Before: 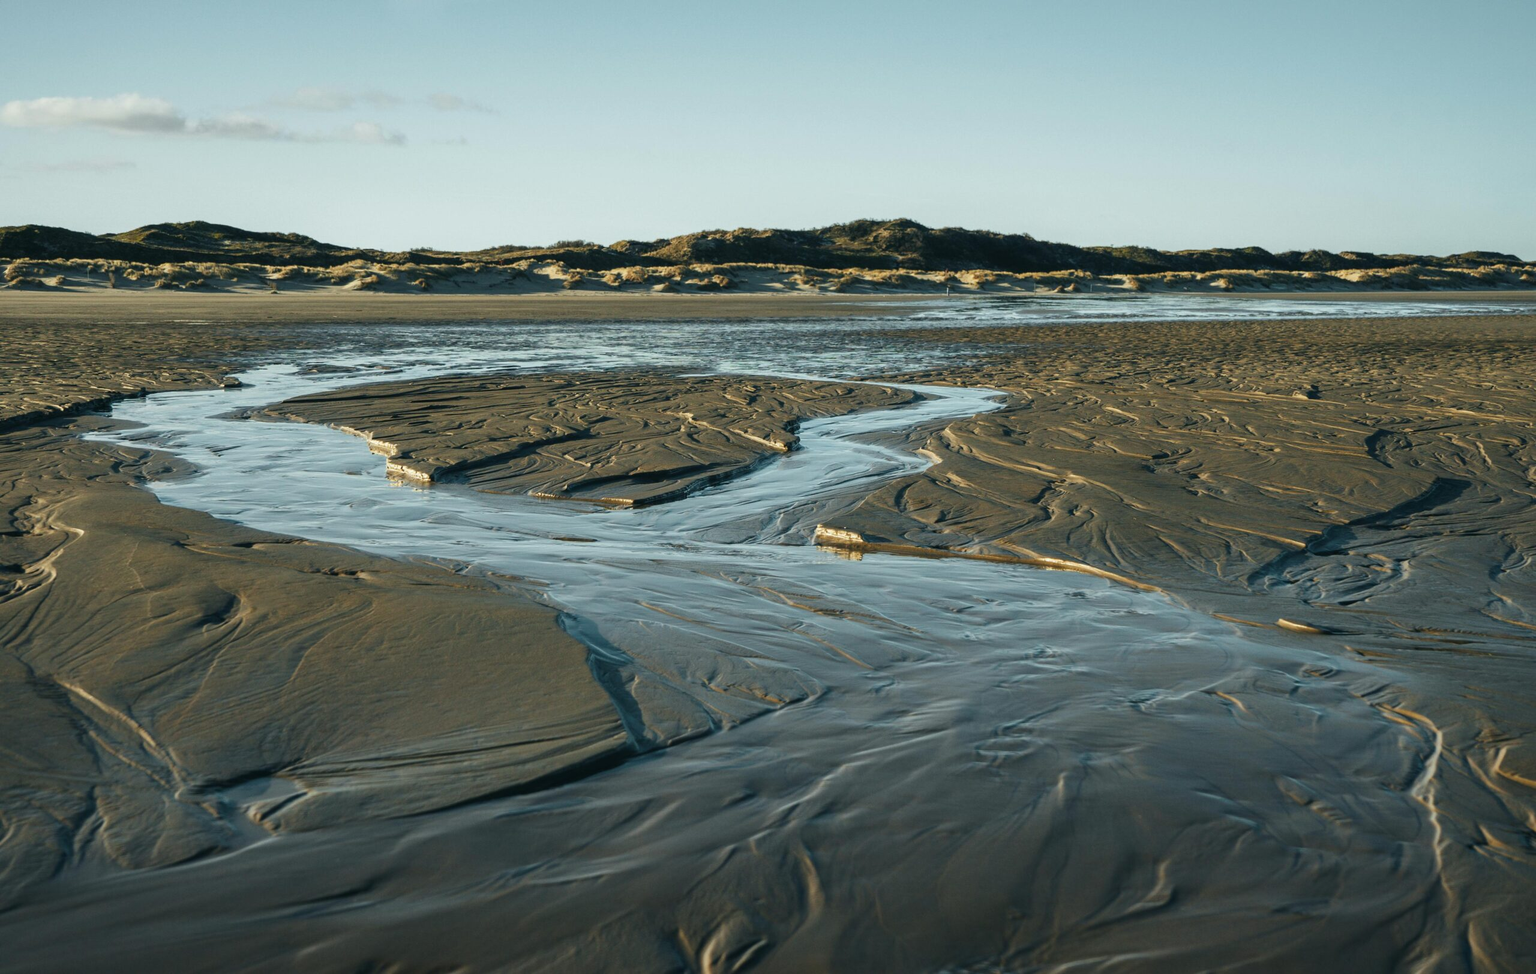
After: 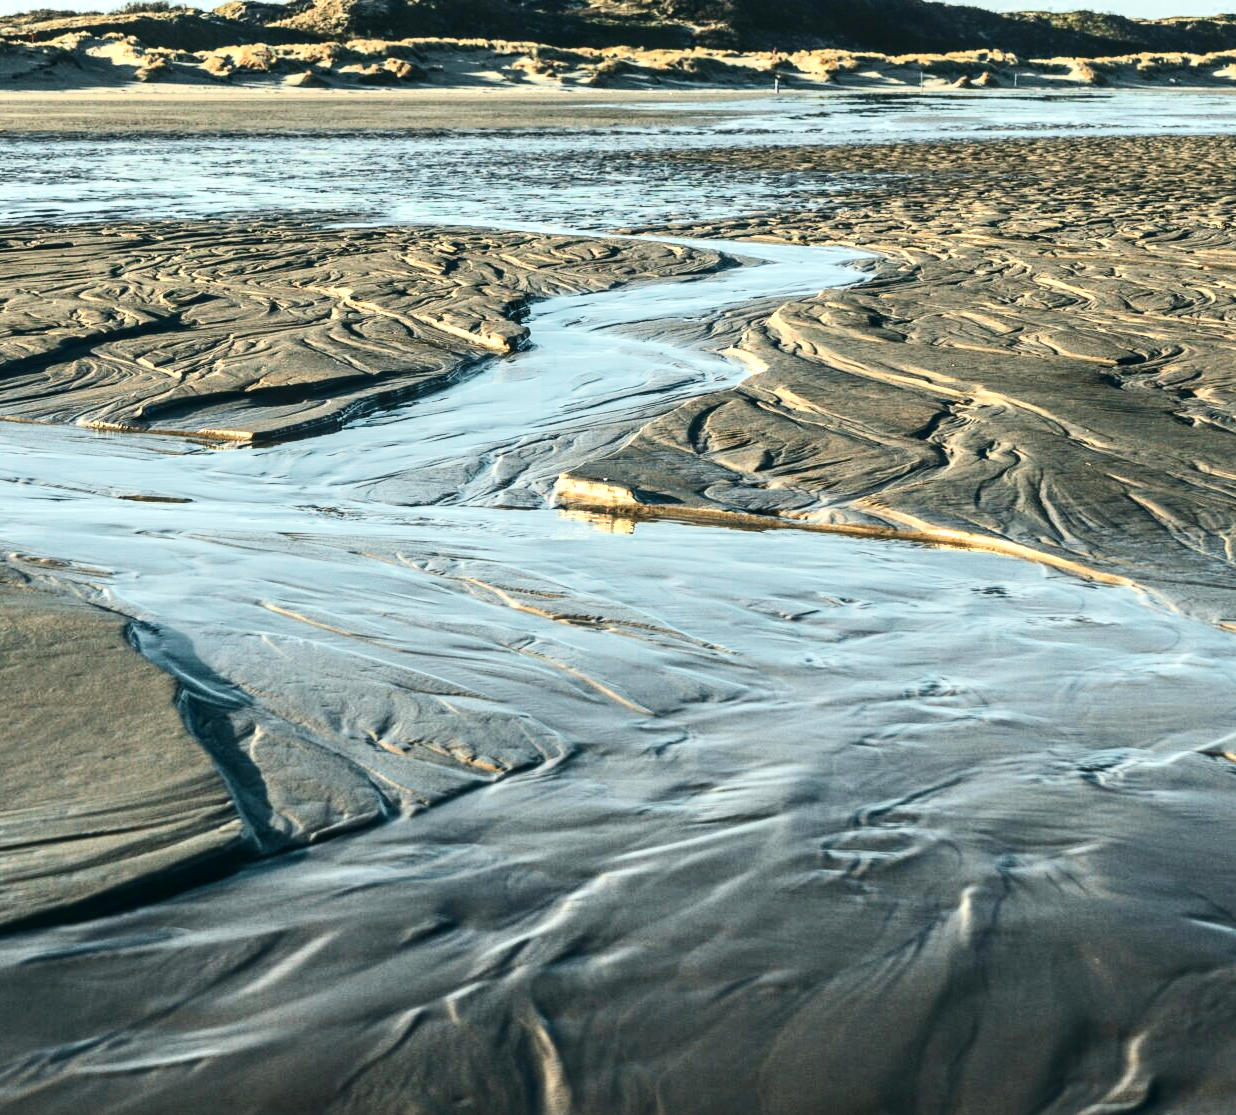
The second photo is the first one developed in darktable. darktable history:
contrast brightness saturation: contrast 0.4, brightness 0.05, saturation 0.25
local contrast: on, module defaults
color zones: curves: ch0 [(0, 0.5) (0.125, 0.4) (0.25, 0.5) (0.375, 0.4) (0.5, 0.4) (0.625, 0.35) (0.75, 0.35) (0.875, 0.5)]; ch1 [(0, 0.35) (0.125, 0.45) (0.25, 0.35) (0.375, 0.35) (0.5, 0.35) (0.625, 0.35) (0.75, 0.45) (0.875, 0.35)]; ch2 [(0, 0.6) (0.125, 0.5) (0.25, 0.5) (0.375, 0.6) (0.5, 0.6) (0.625, 0.5) (0.75, 0.5) (0.875, 0.5)]
exposure: black level correction 0, exposure 1.1 EV, compensate highlight preservation false
crop: left 31.379%, top 24.658%, right 20.326%, bottom 6.628%
